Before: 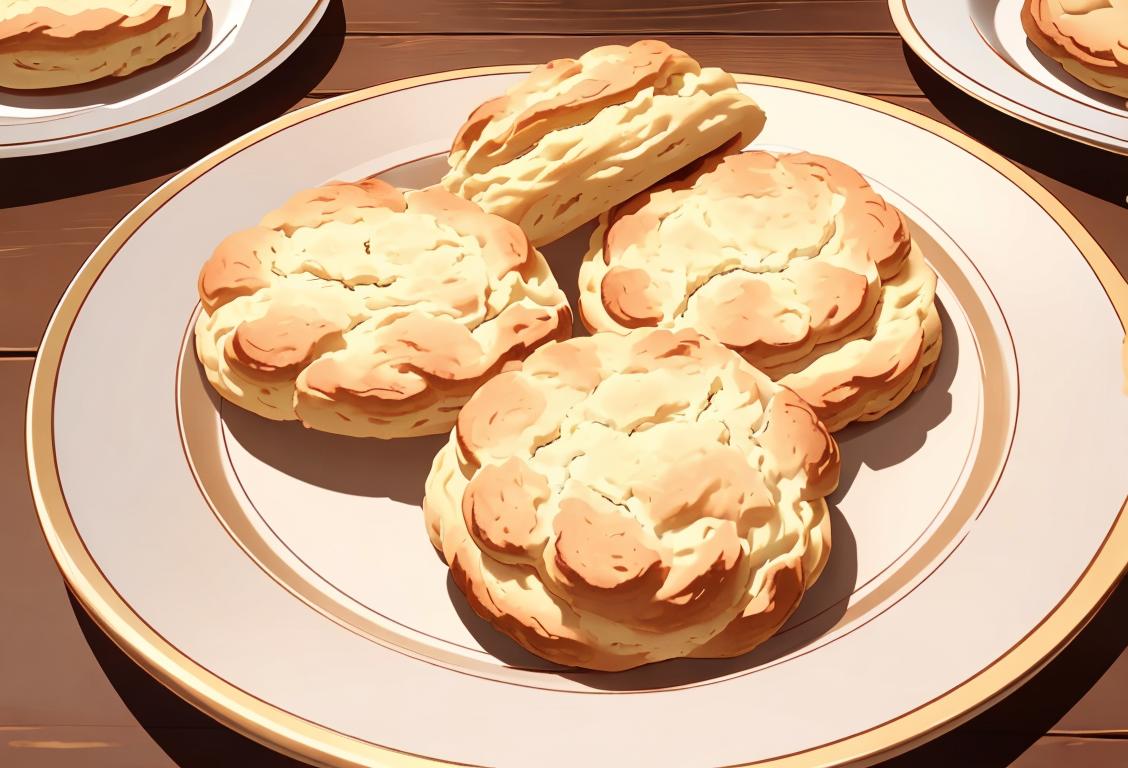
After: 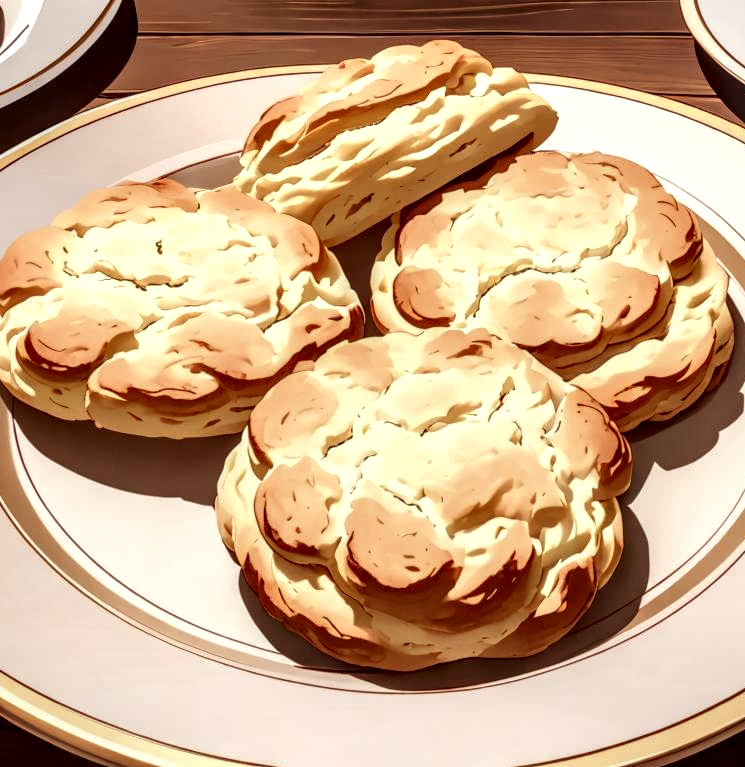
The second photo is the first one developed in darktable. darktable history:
crop and rotate: left 18.442%, right 15.508%
local contrast: highlights 19%, detail 186%
